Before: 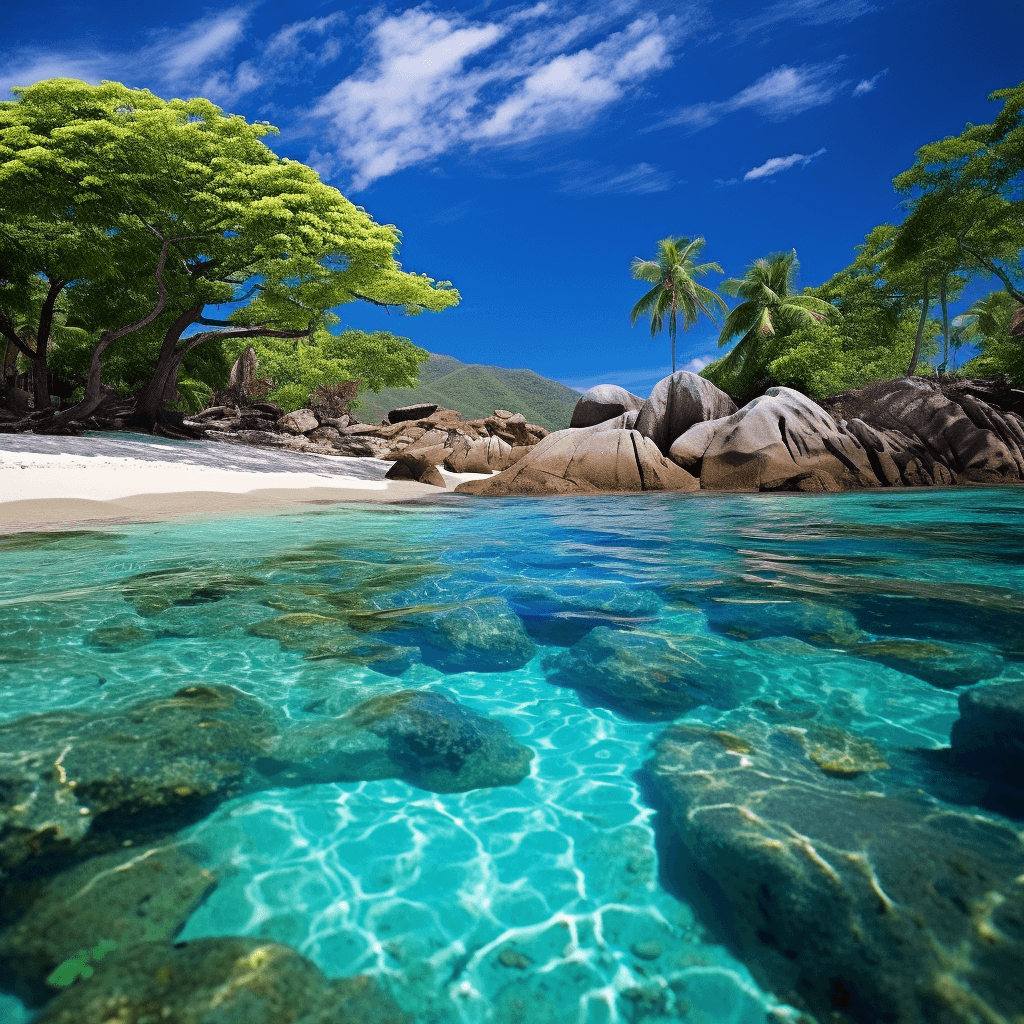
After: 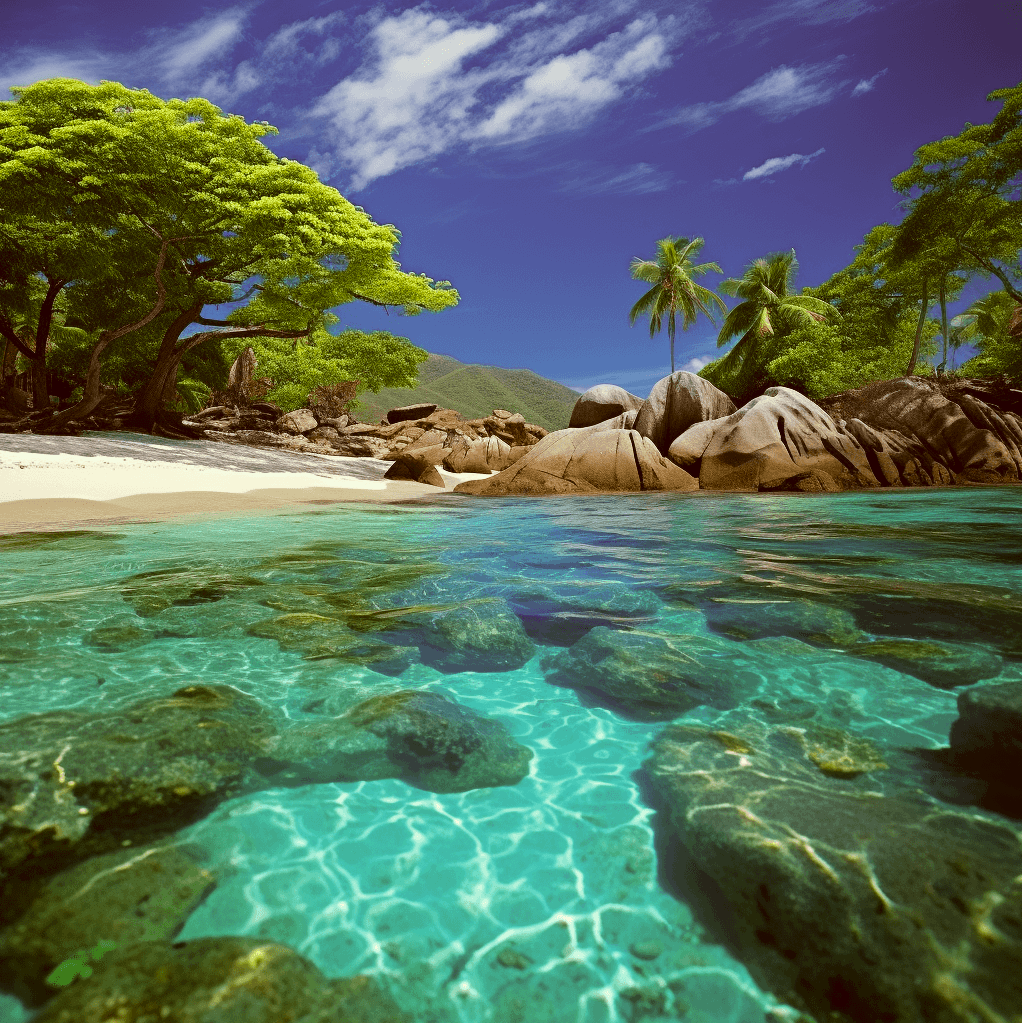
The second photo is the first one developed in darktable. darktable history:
color correction: highlights a* -5.3, highlights b* 9.8, shadows a* 9.8, shadows b* 24.26
crop and rotate: left 0.126%
white balance: emerald 1
